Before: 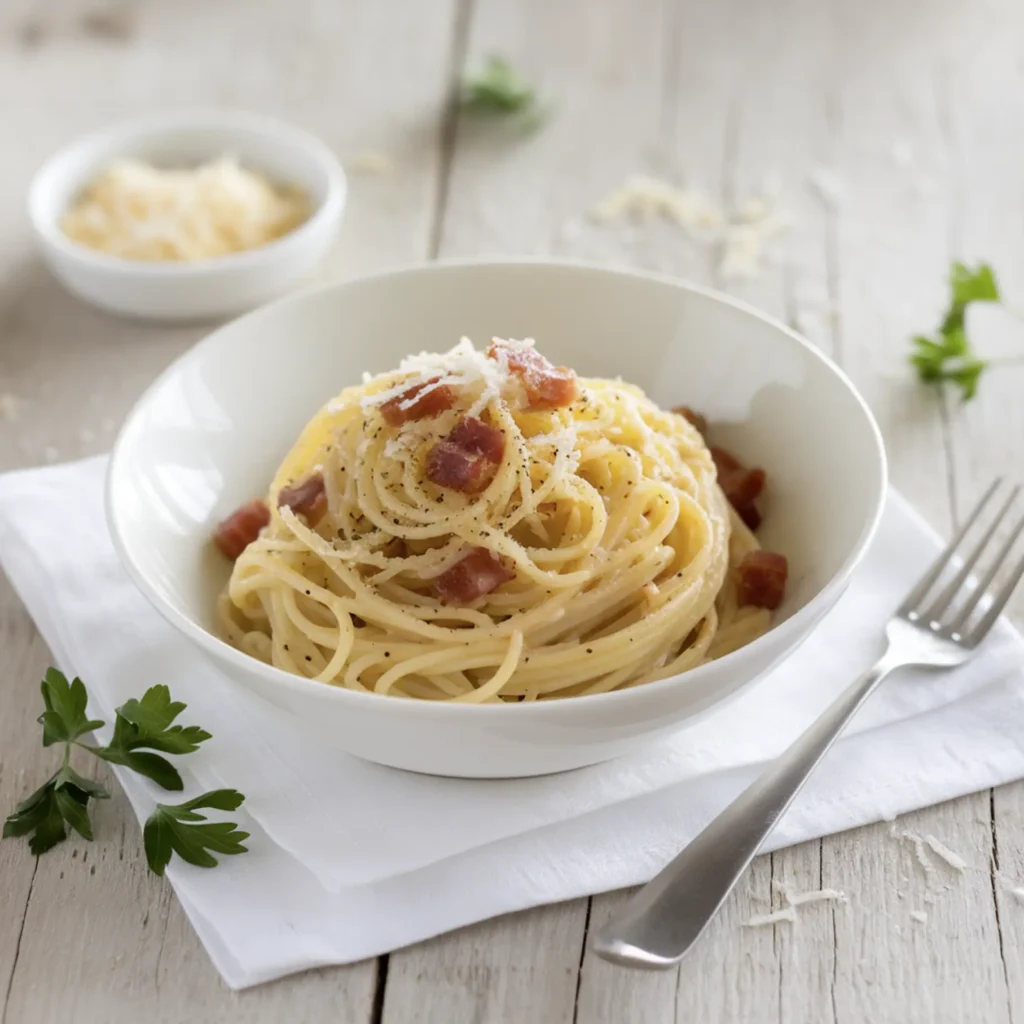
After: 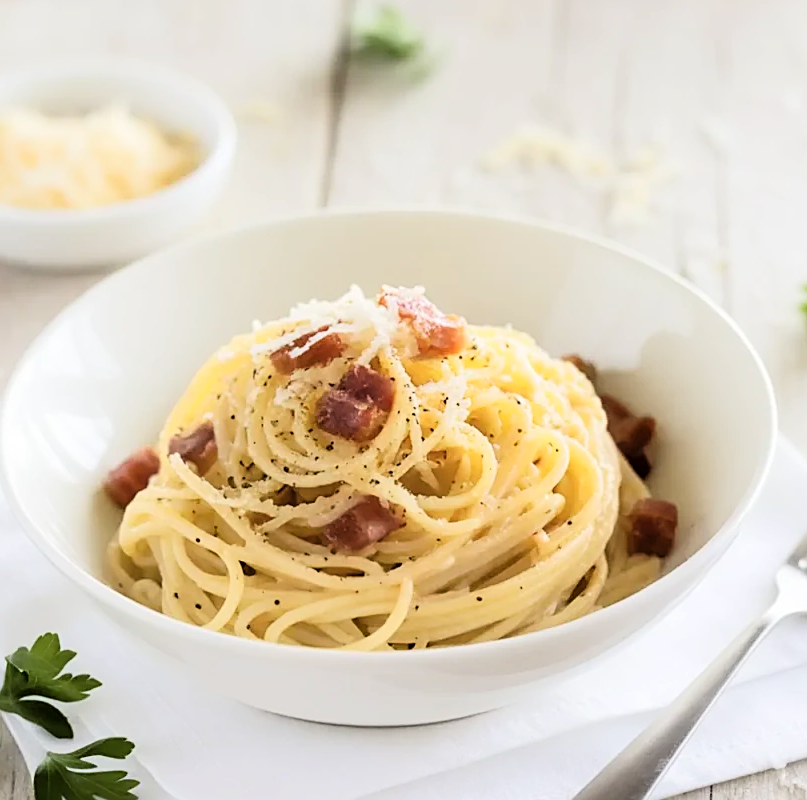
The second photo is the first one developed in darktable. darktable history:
tone curve: curves: ch0 [(0, 0) (0.082, 0.02) (0.129, 0.078) (0.275, 0.301) (0.67, 0.809) (1, 1)], color space Lab, linked channels, preserve colors none
sharpen: amount 0.6
crop and rotate: left 10.77%, top 5.1%, right 10.41%, bottom 16.76%
